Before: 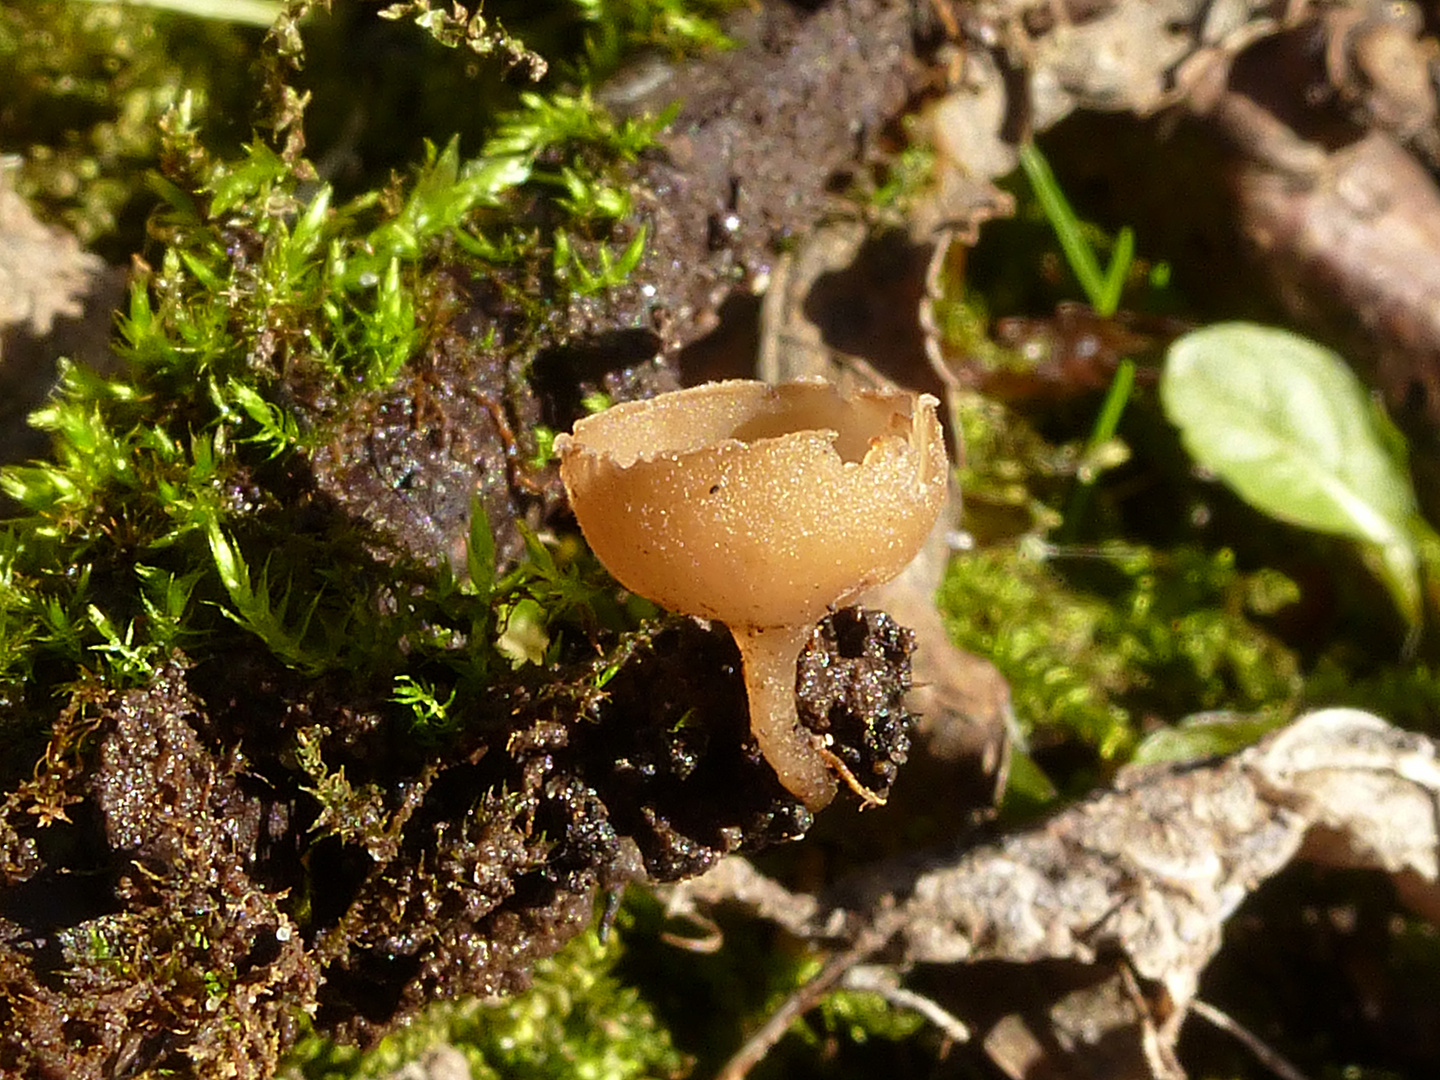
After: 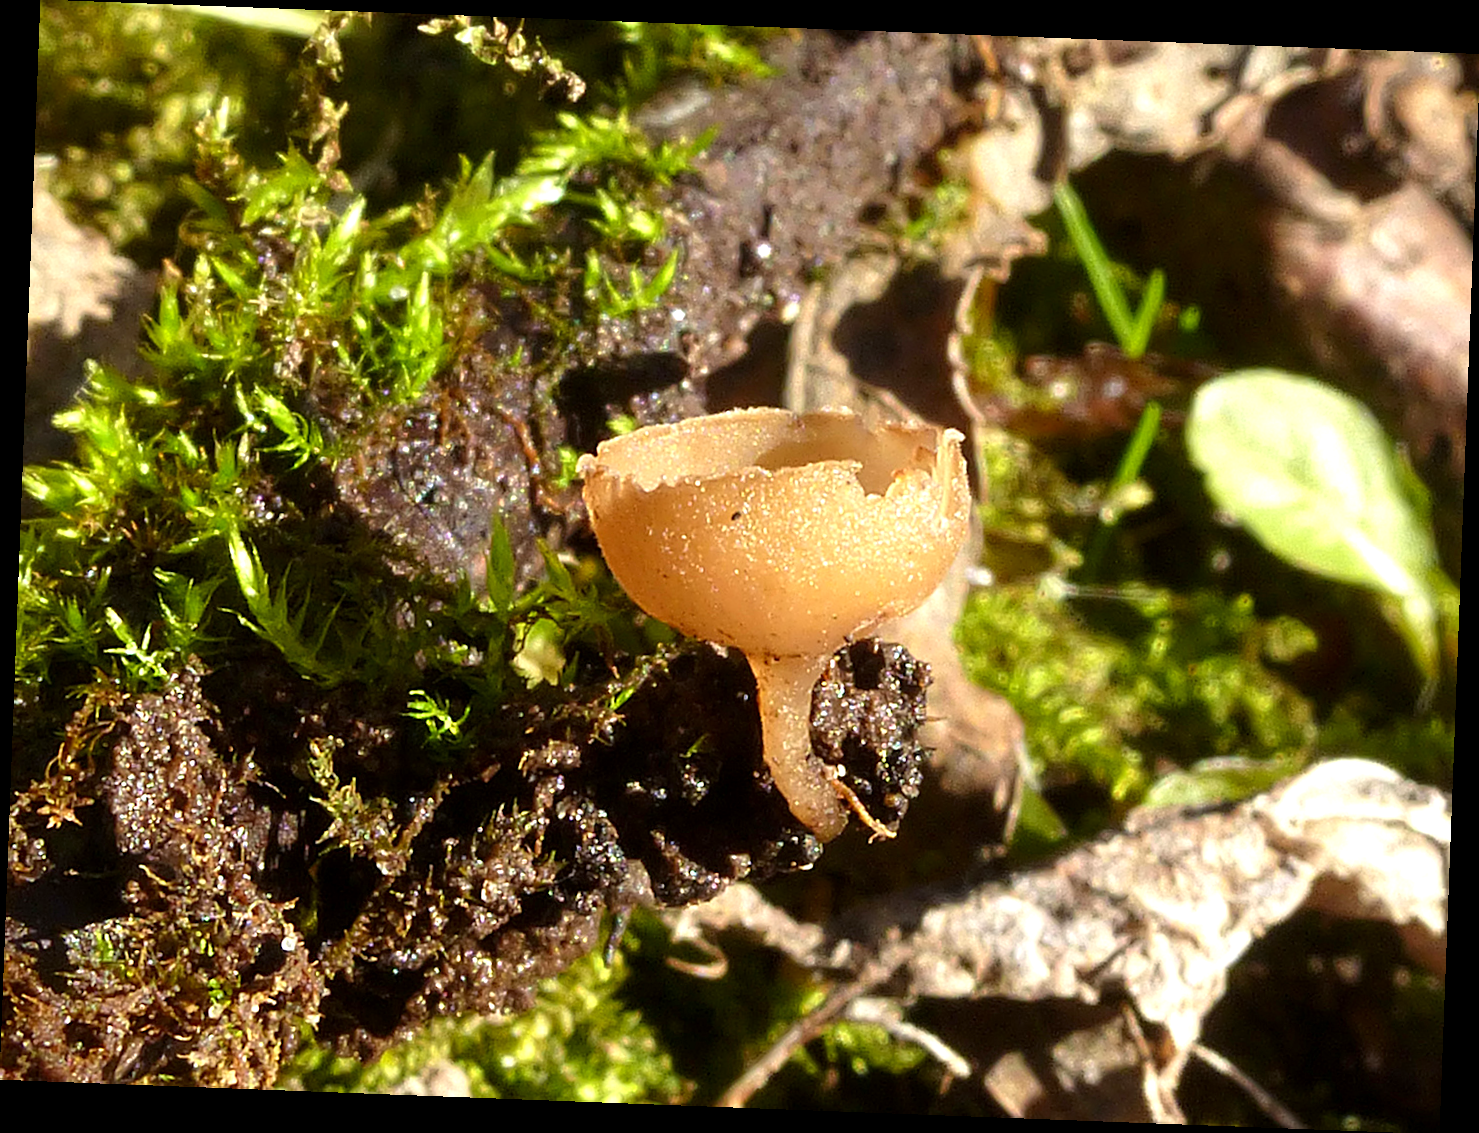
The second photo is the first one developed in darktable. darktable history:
exposure: black level correction 0.001, exposure 0.5 EV, compensate exposure bias true, compensate highlight preservation false
rotate and perspective: rotation 2.17°, automatic cropping off
